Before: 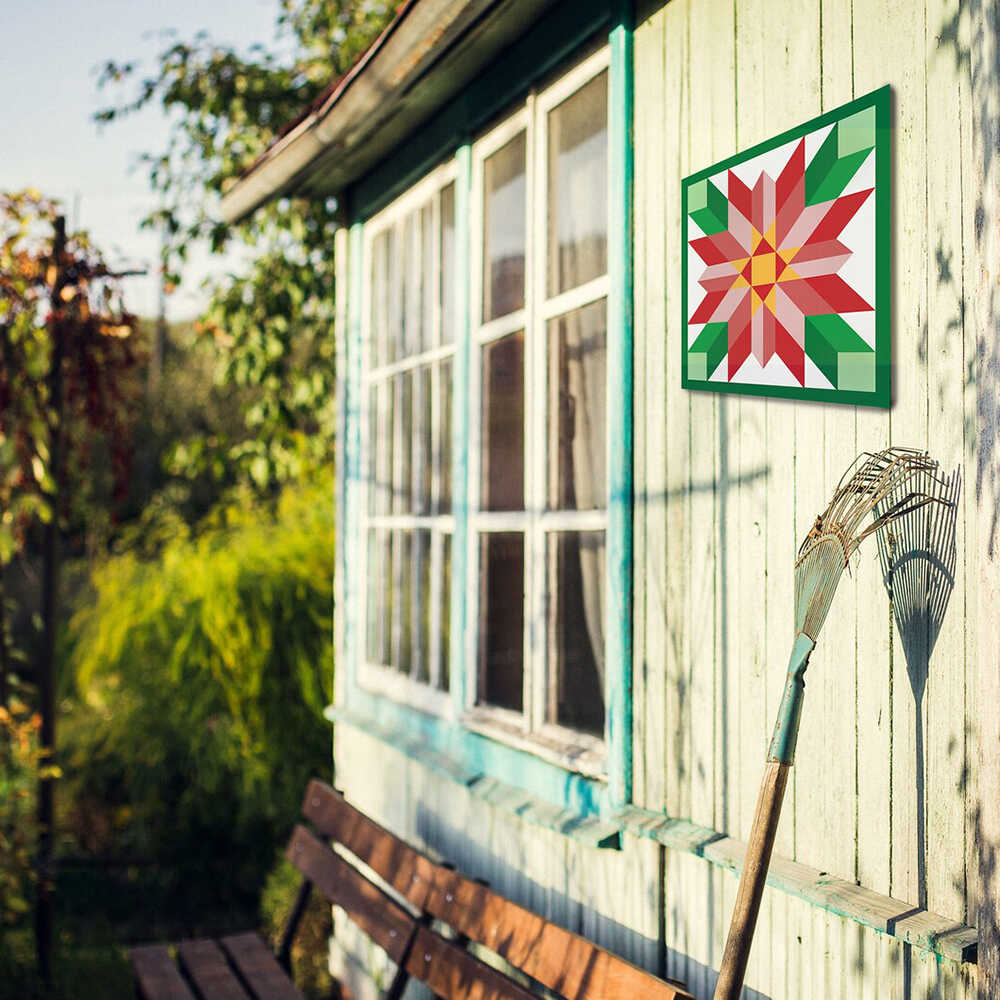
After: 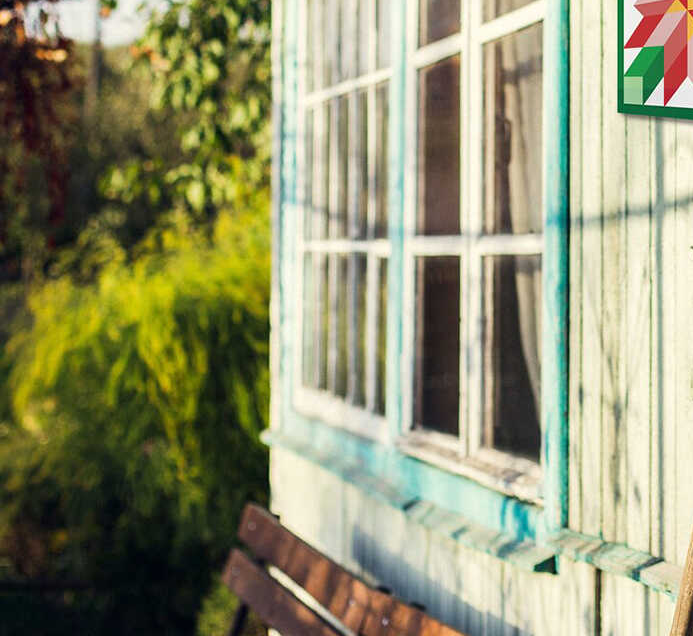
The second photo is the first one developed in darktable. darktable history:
white balance: emerald 1
crop: left 6.488%, top 27.668%, right 24.183%, bottom 8.656%
